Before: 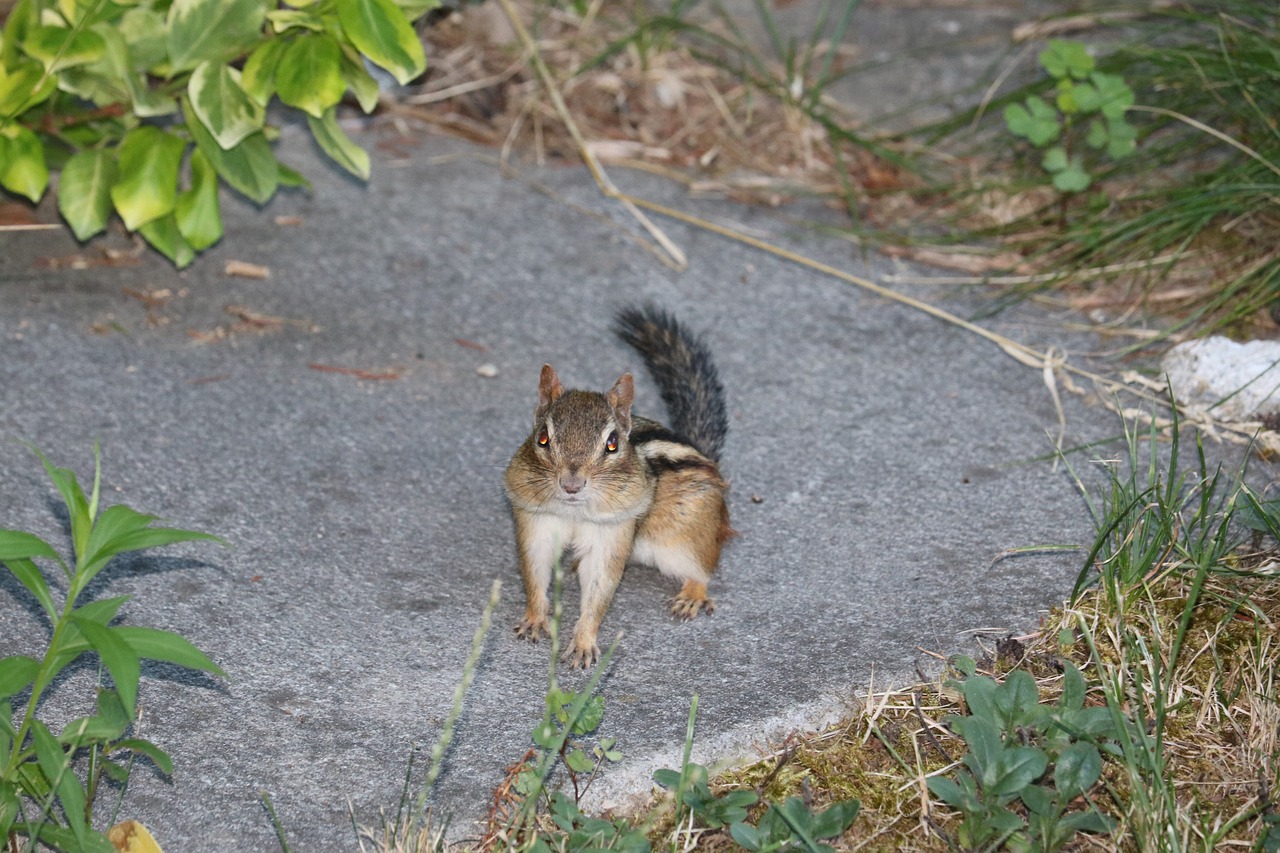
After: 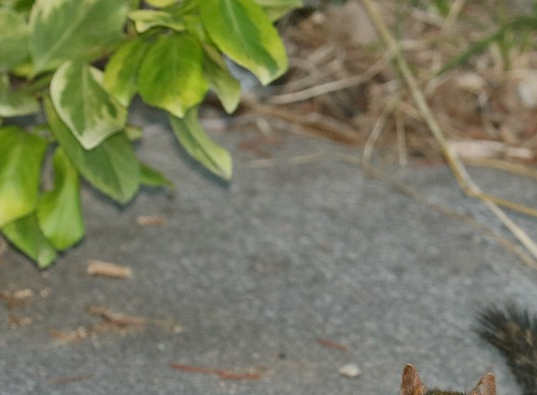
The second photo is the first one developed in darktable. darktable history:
crop and rotate: left 10.817%, top 0.062%, right 47.194%, bottom 53.626%
shadows and highlights: white point adjustment -3.64, highlights -63.34, highlights color adjustment 42%, soften with gaussian
color balance: mode lift, gamma, gain (sRGB), lift [1.04, 1, 1, 0.97], gamma [1.01, 1, 1, 0.97], gain [0.96, 1, 1, 0.97]
